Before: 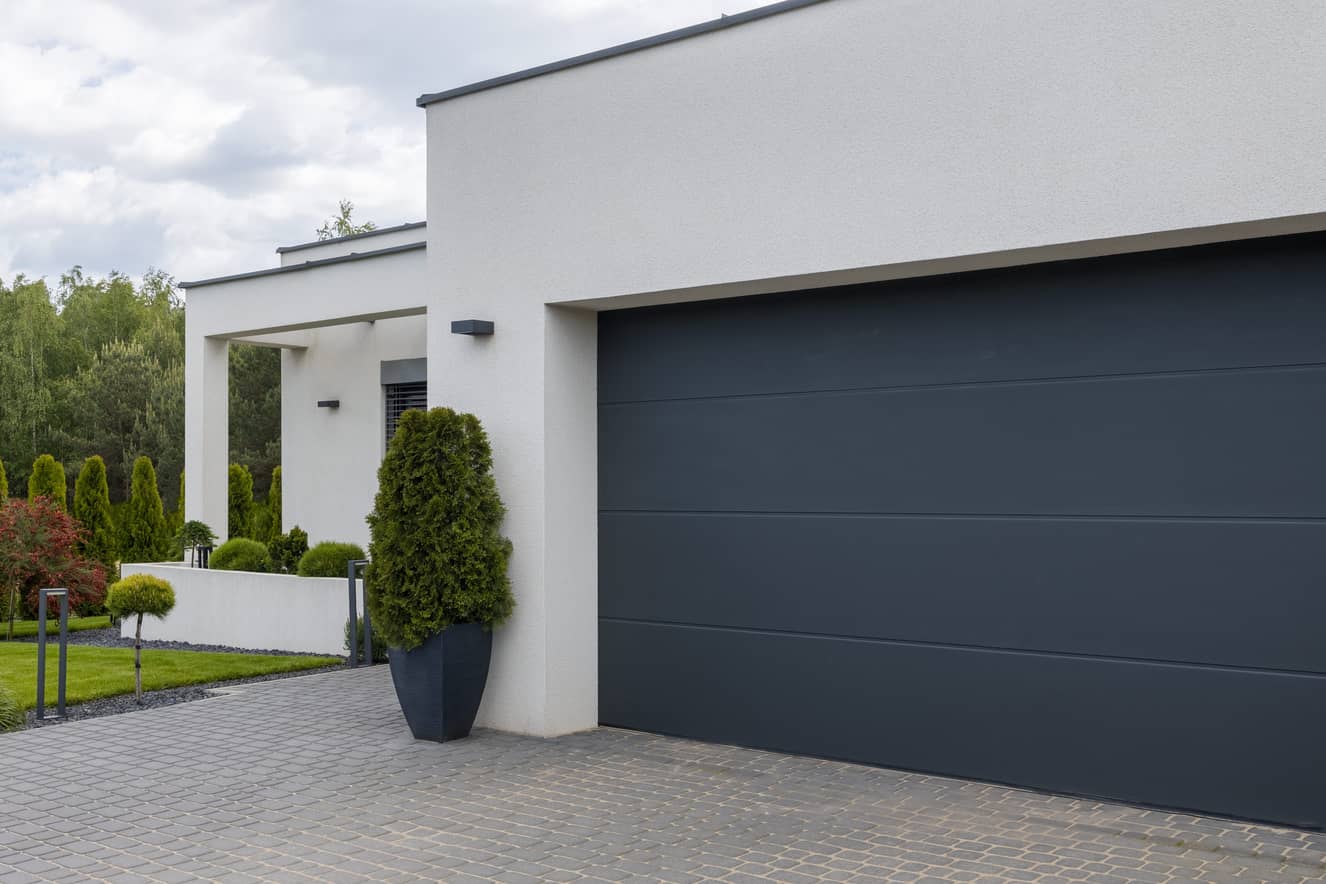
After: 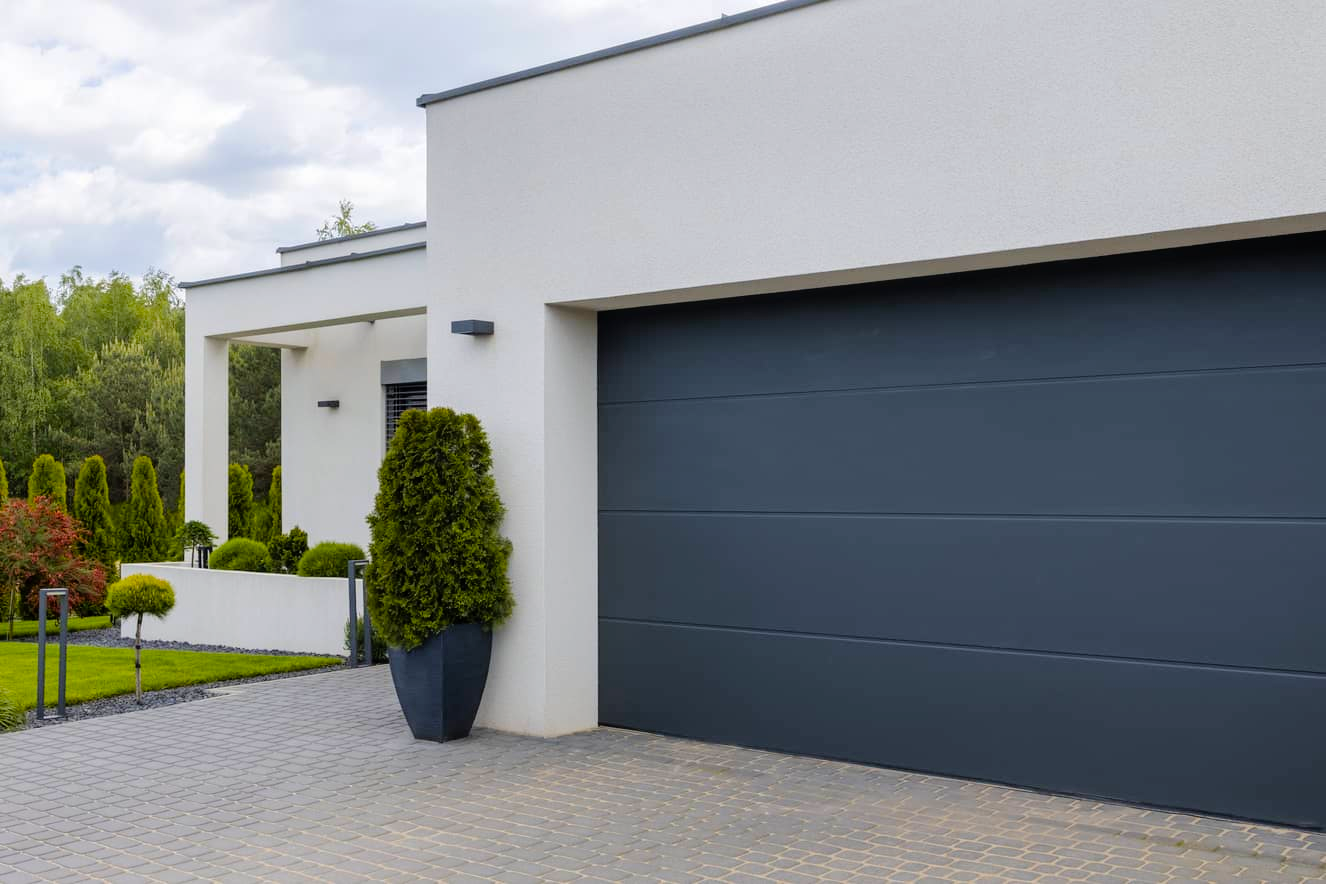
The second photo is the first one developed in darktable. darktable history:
color balance rgb: perceptual saturation grading › global saturation 25%, perceptual brilliance grading › mid-tones 10%, perceptual brilliance grading › shadows 15%, global vibrance 20%
rgb curve: curves: ch0 [(0, 0) (0.136, 0.078) (0.262, 0.245) (0.414, 0.42) (1, 1)], compensate middle gray true, preserve colors basic power
